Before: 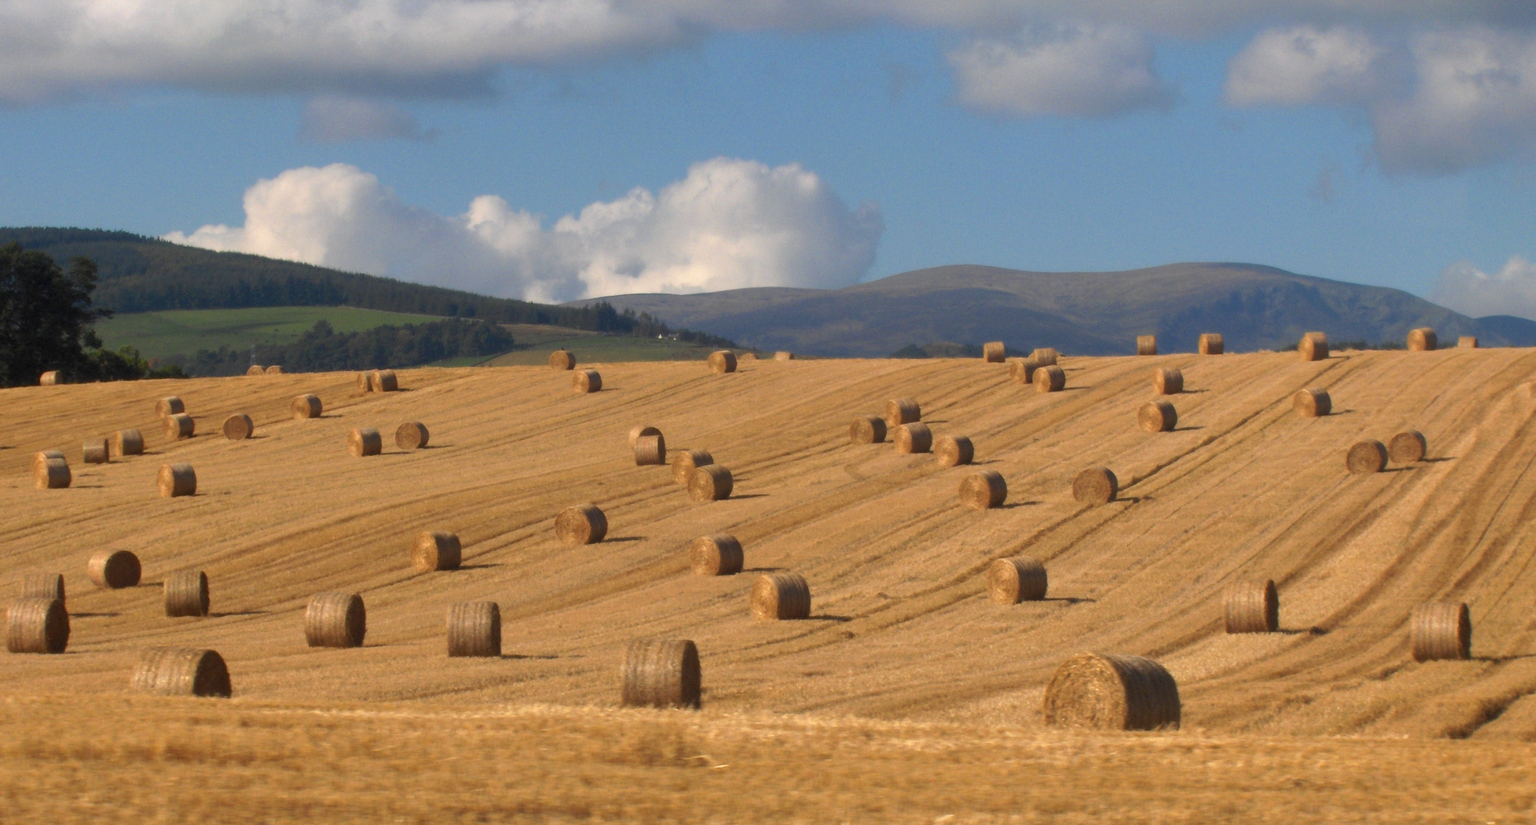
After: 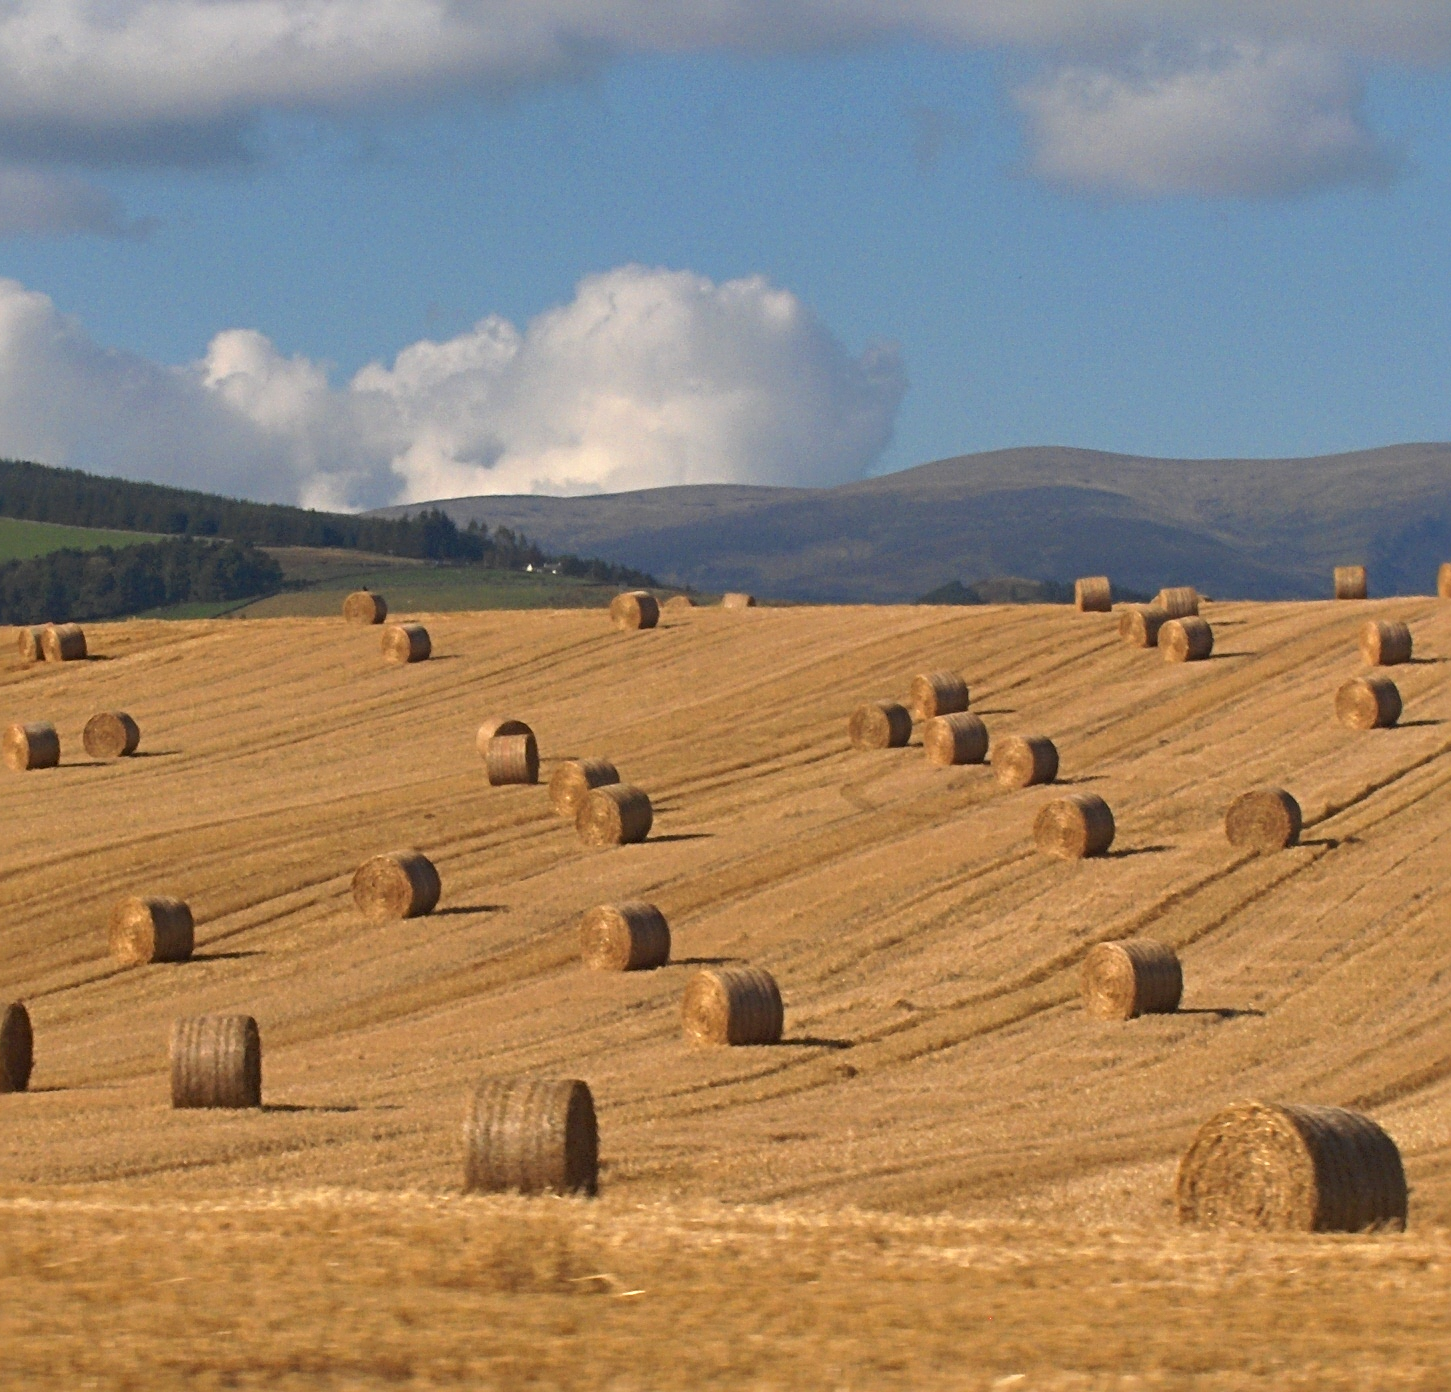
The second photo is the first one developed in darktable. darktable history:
sharpen: radius 4.844
crop and rotate: left 22.545%, right 21.431%
